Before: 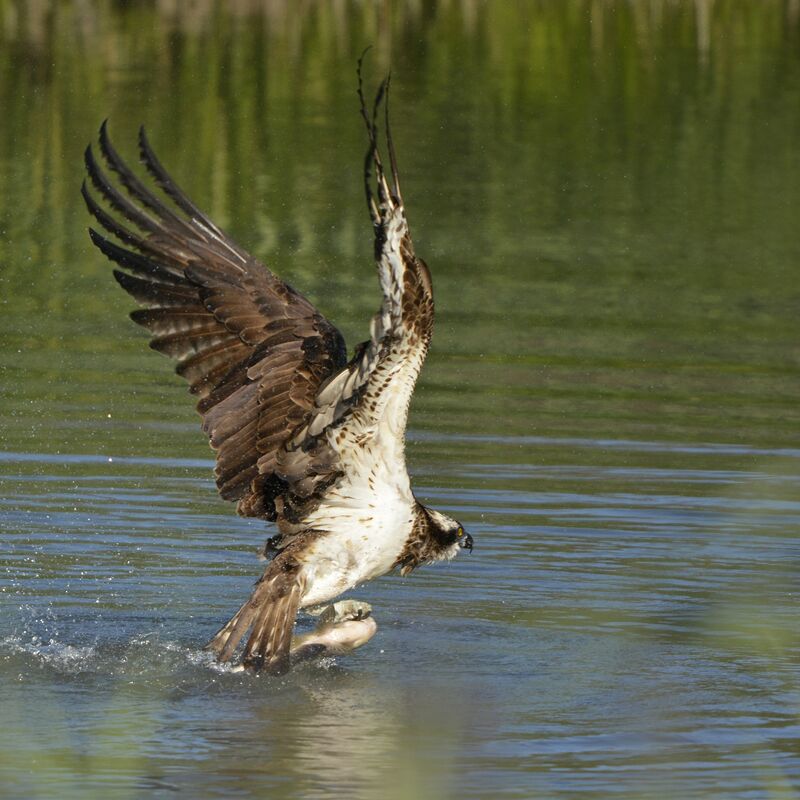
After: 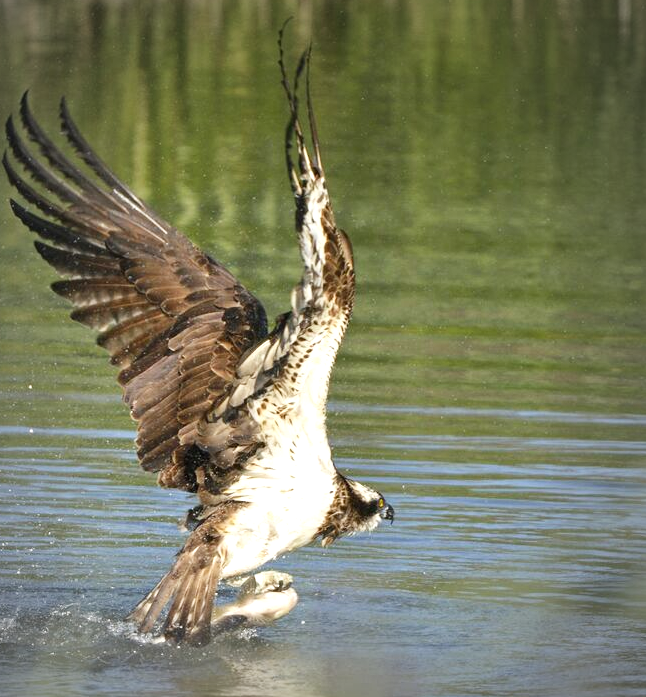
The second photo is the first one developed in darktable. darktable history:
tone curve: curves: ch0 [(0, 0) (0.822, 0.825) (0.994, 0.955)]; ch1 [(0, 0) (0.226, 0.261) (0.383, 0.397) (0.46, 0.46) (0.498, 0.479) (0.524, 0.523) (0.578, 0.575) (1, 1)]; ch2 [(0, 0) (0.438, 0.456) (0.5, 0.498) (0.547, 0.515) (0.597, 0.58) (0.629, 0.603) (1, 1)], preserve colors none
vignetting: fall-off start 67.55%, fall-off radius 68.41%, automatic ratio true, unbound false
crop: left 9.934%, top 3.641%, right 9.285%, bottom 9.155%
exposure: black level correction 0, exposure 1 EV, compensate exposure bias true, compensate highlight preservation false
